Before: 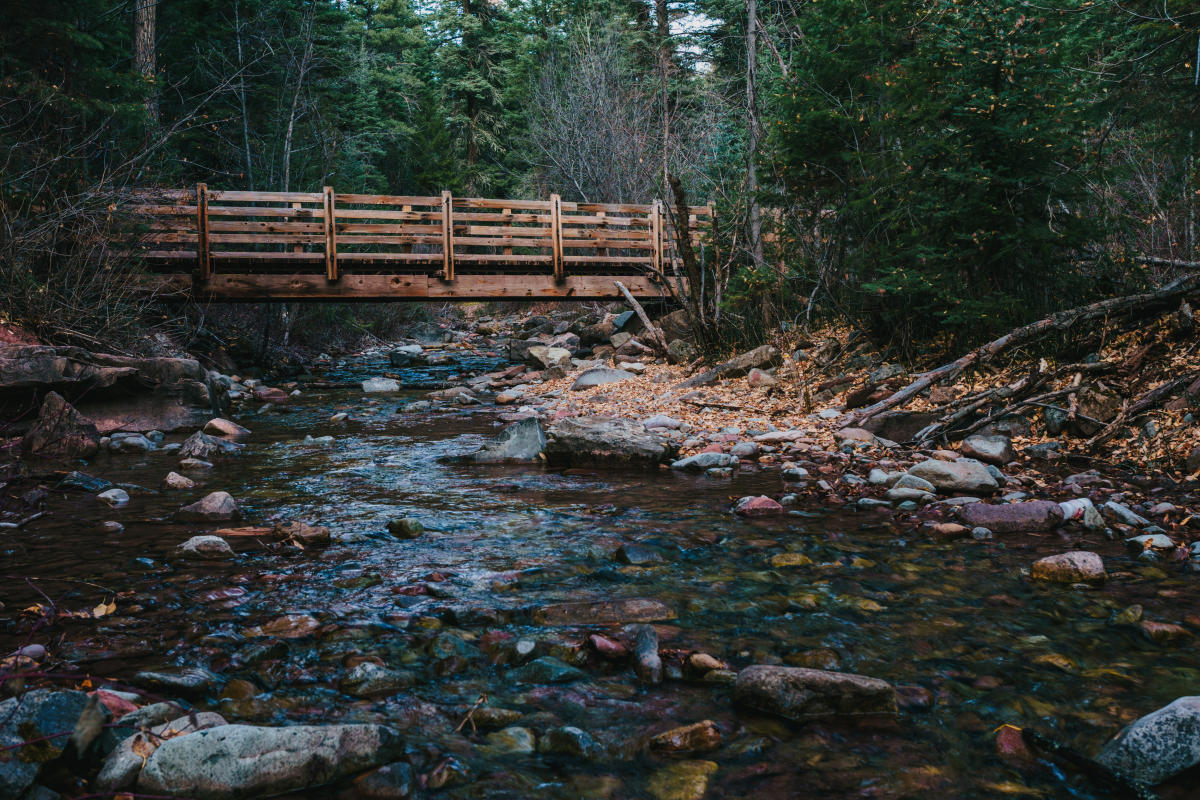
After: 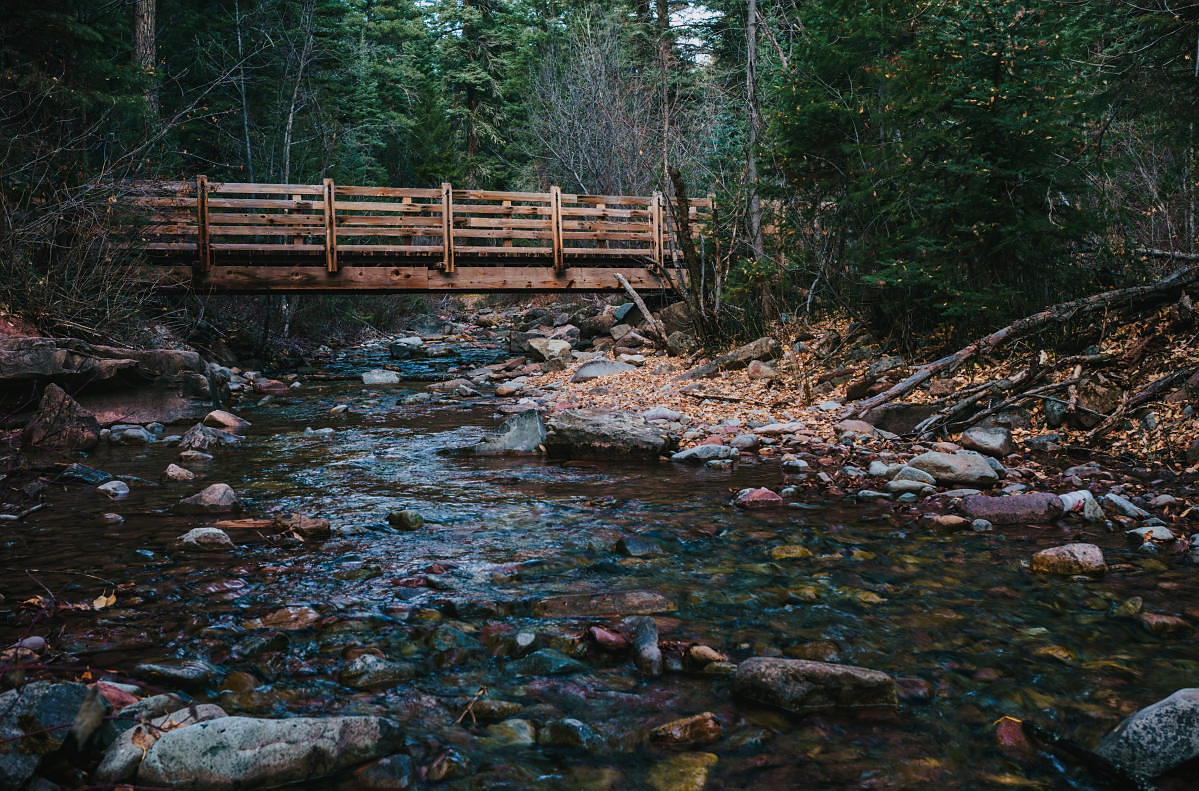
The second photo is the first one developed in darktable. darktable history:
sharpen: radius 1, threshold 1
crop: top 1.049%, right 0.001%
vignetting: fall-off start 91.19%
